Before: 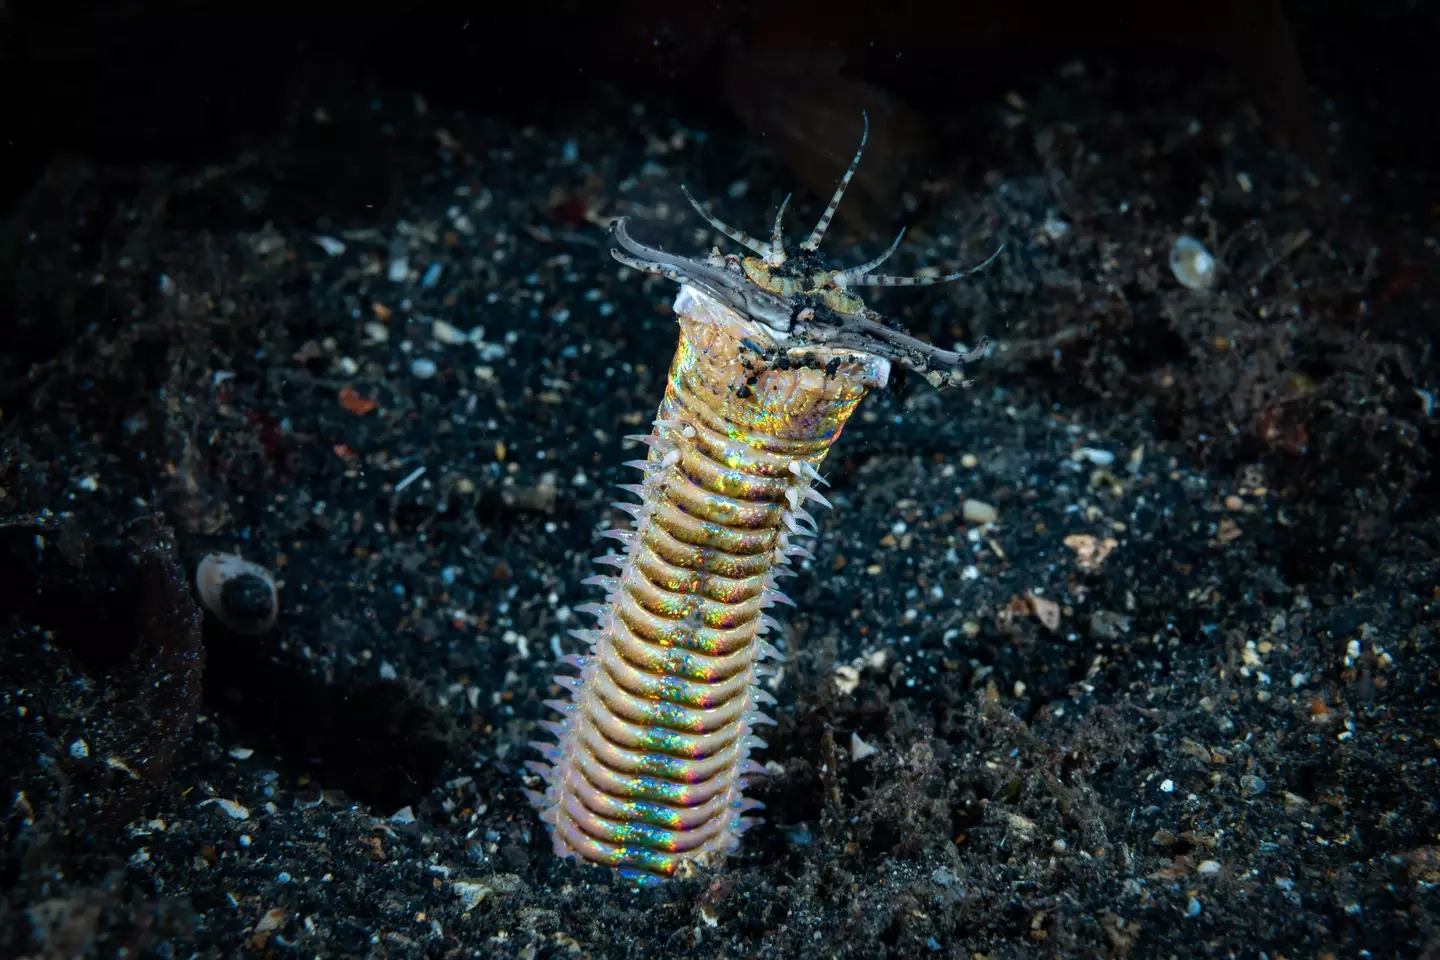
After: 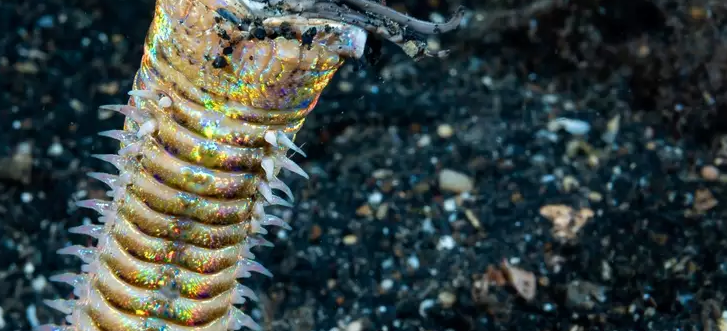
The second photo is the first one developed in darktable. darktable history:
crop: left 36.437%, top 34.397%, right 13.063%, bottom 31.114%
